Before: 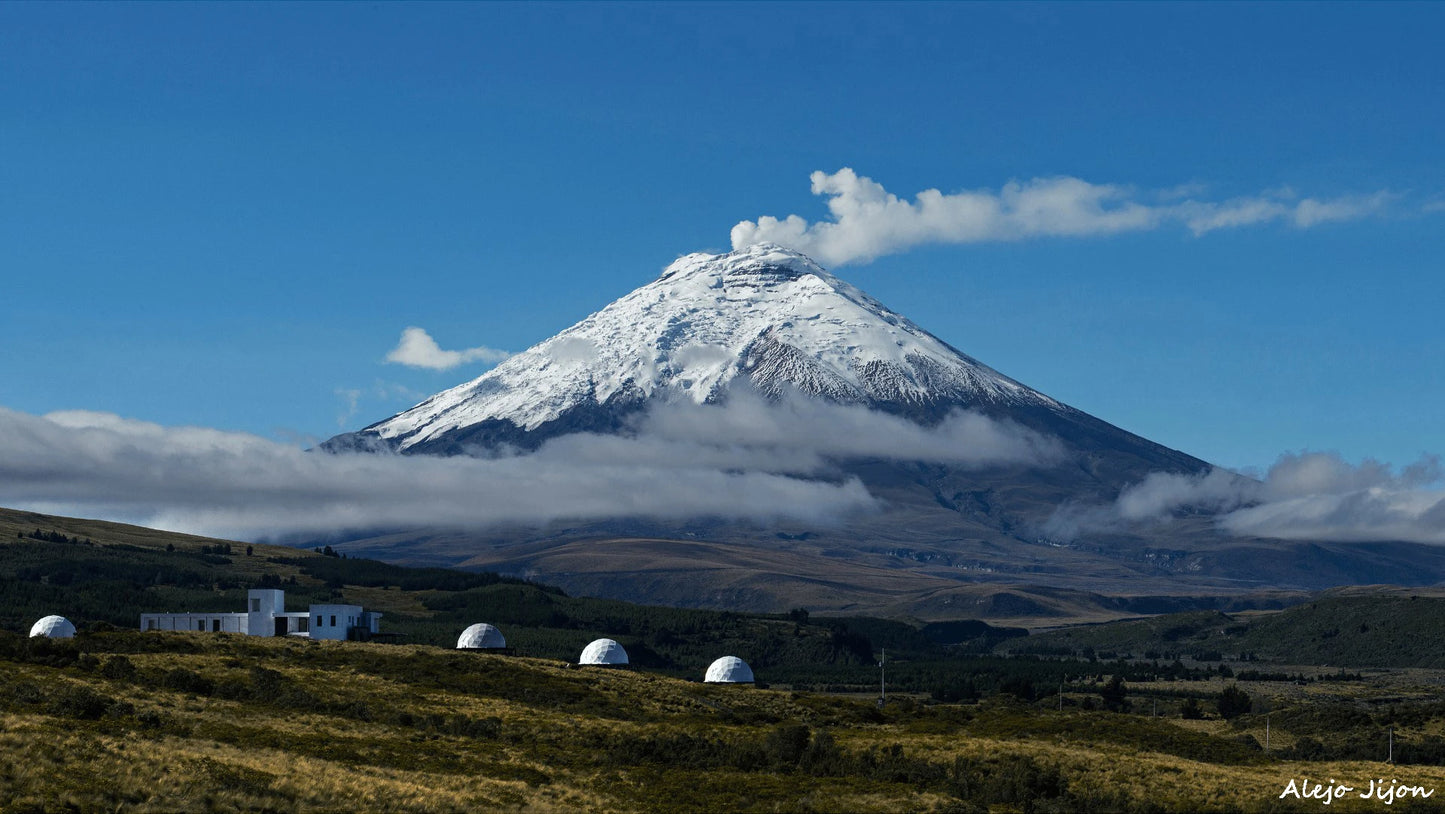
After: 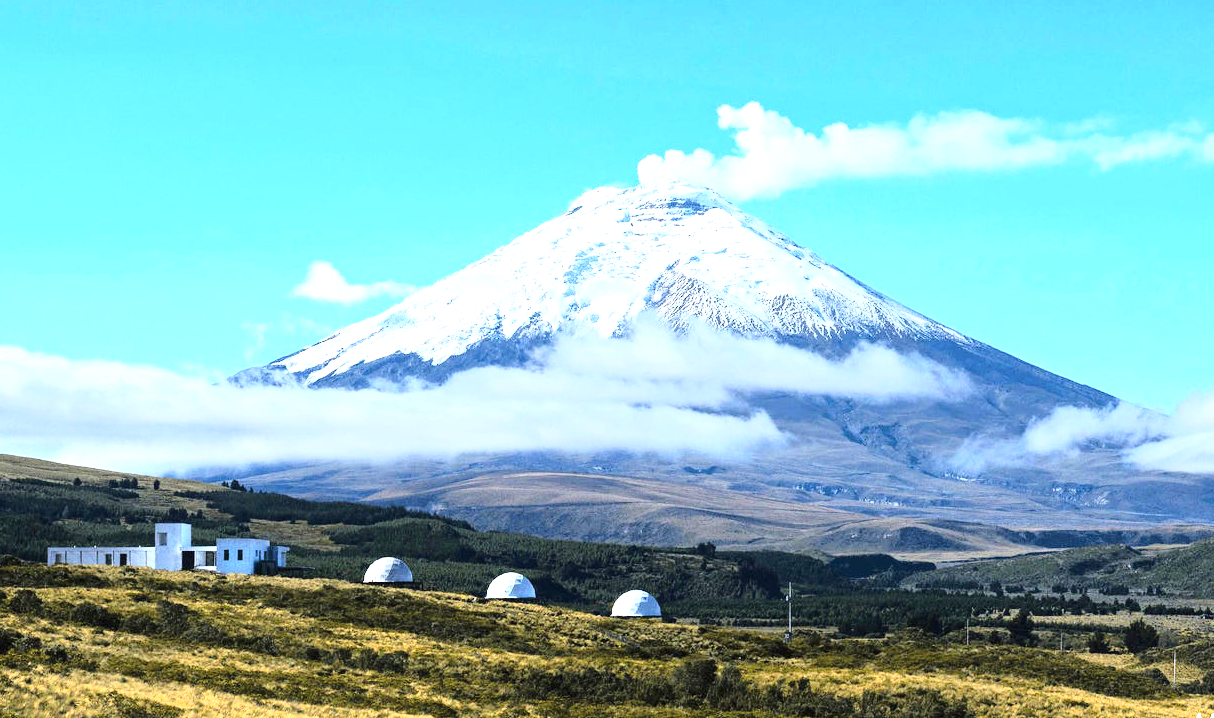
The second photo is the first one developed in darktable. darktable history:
crop: left 6.446%, top 8.188%, right 9.538%, bottom 3.548%
base curve: curves: ch0 [(0, 0) (0.028, 0.03) (0.121, 0.232) (0.46, 0.748) (0.859, 0.968) (1, 1)]
exposure: black level correction 0, exposure 1.741 EV, compensate exposure bias true, compensate highlight preservation false
